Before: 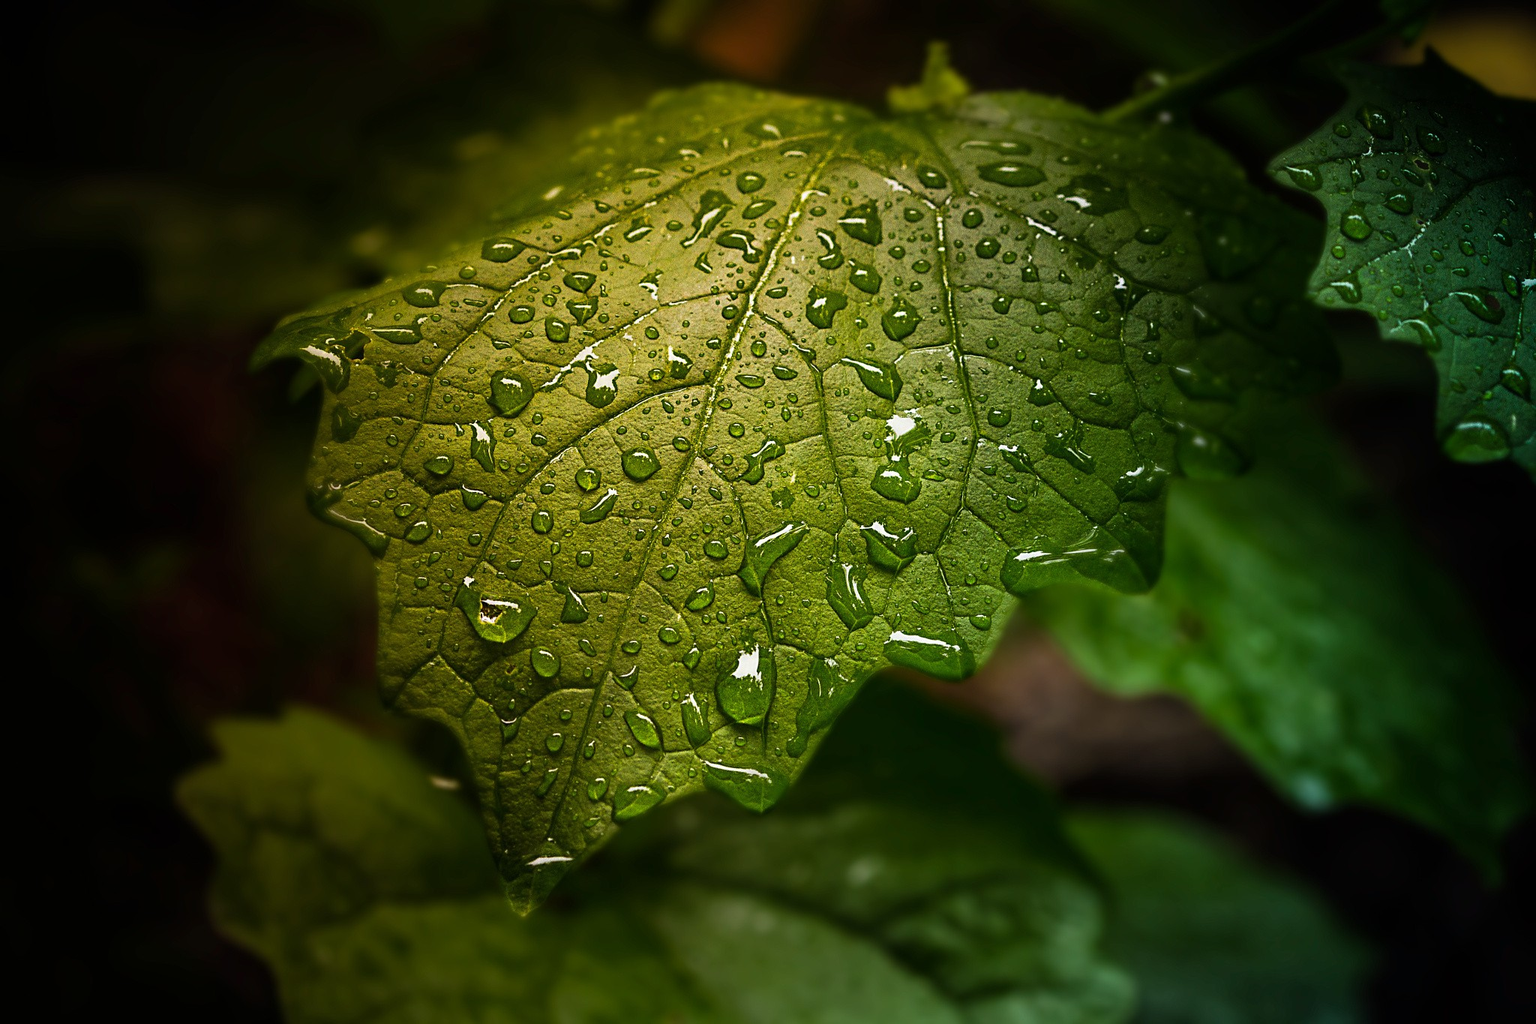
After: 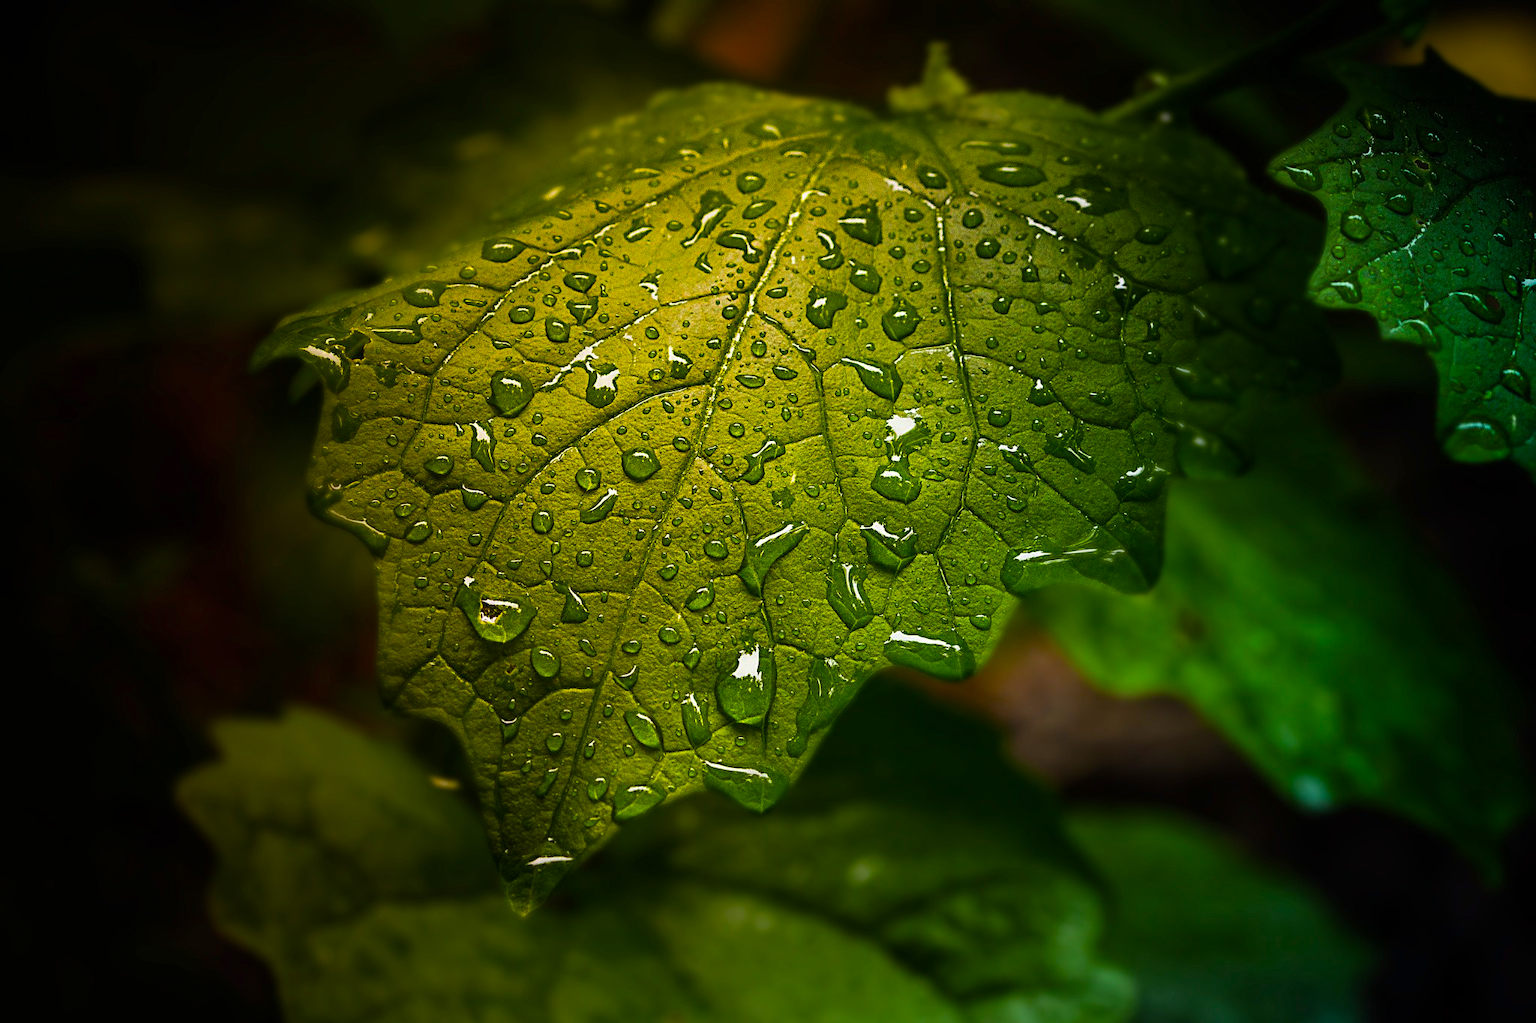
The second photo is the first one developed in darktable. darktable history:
color balance rgb: linear chroma grading › global chroma 9.752%, perceptual saturation grading › global saturation 31.312%
